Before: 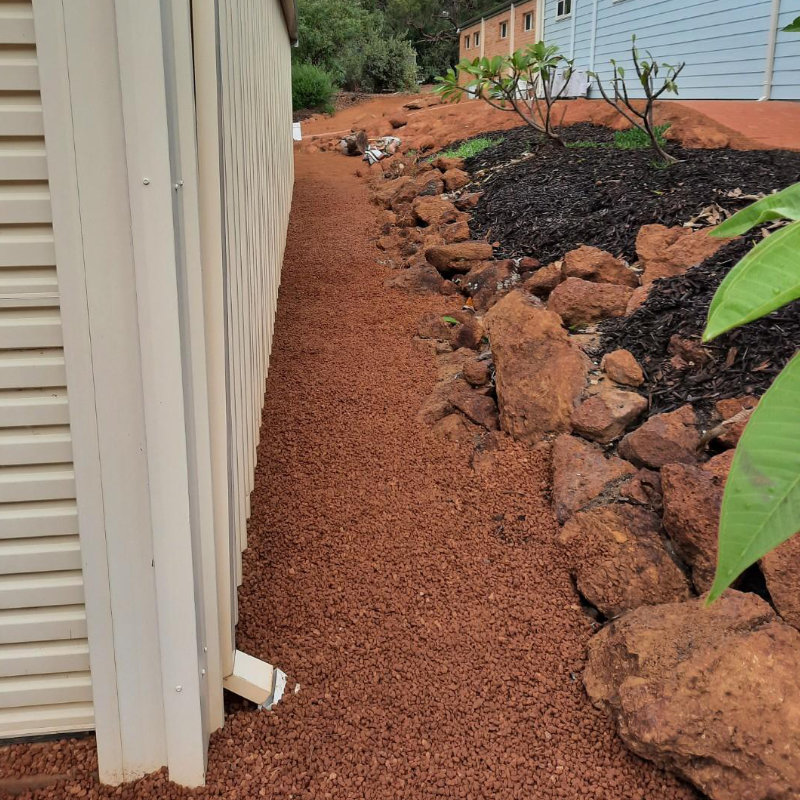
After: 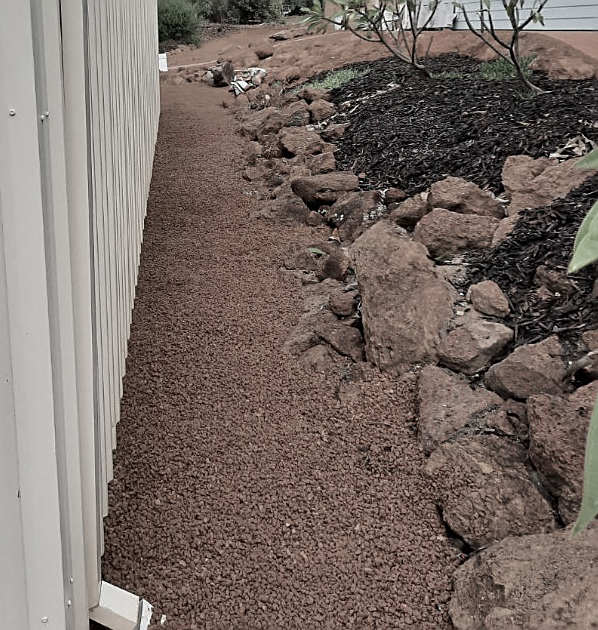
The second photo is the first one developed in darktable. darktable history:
sharpen: on, module defaults
crop: left 16.768%, top 8.653%, right 8.362%, bottom 12.485%
color zones: curves: ch1 [(0, 0.34) (0.143, 0.164) (0.286, 0.152) (0.429, 0.176) (0.571, 0.173) (0.714, 0.188) (0.857, 0.199) (1, 0.34)]
